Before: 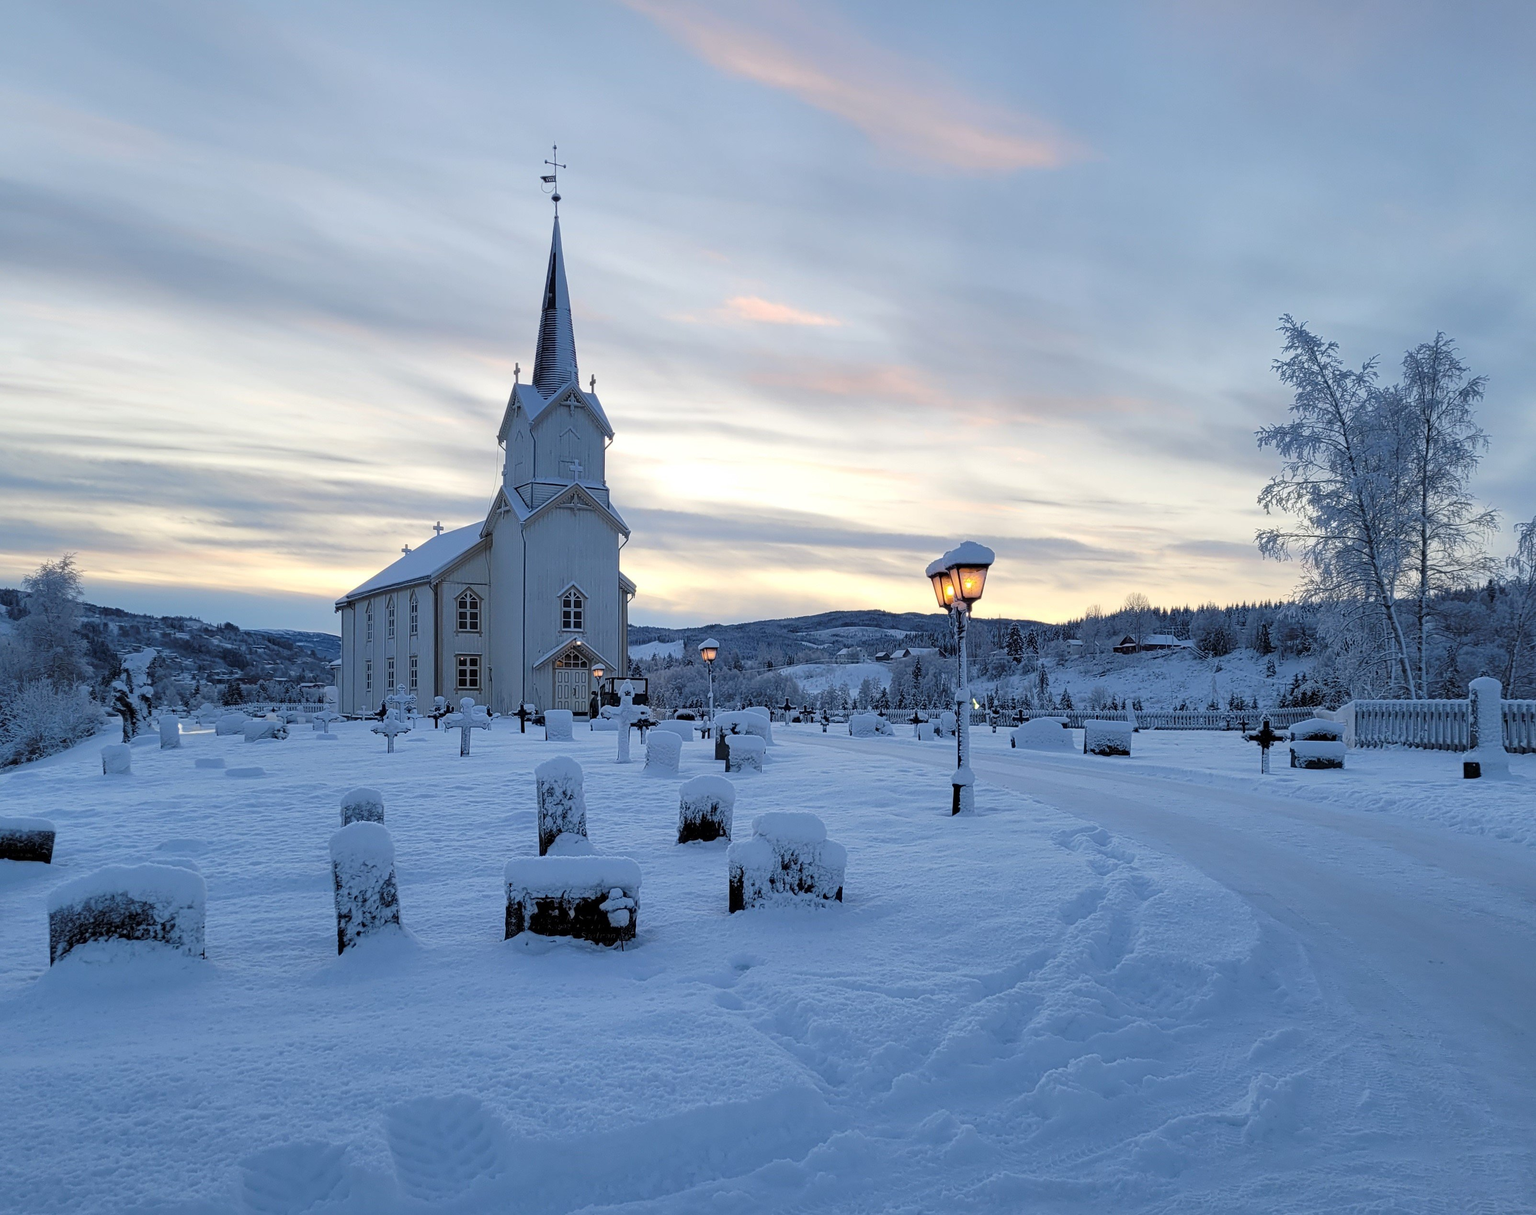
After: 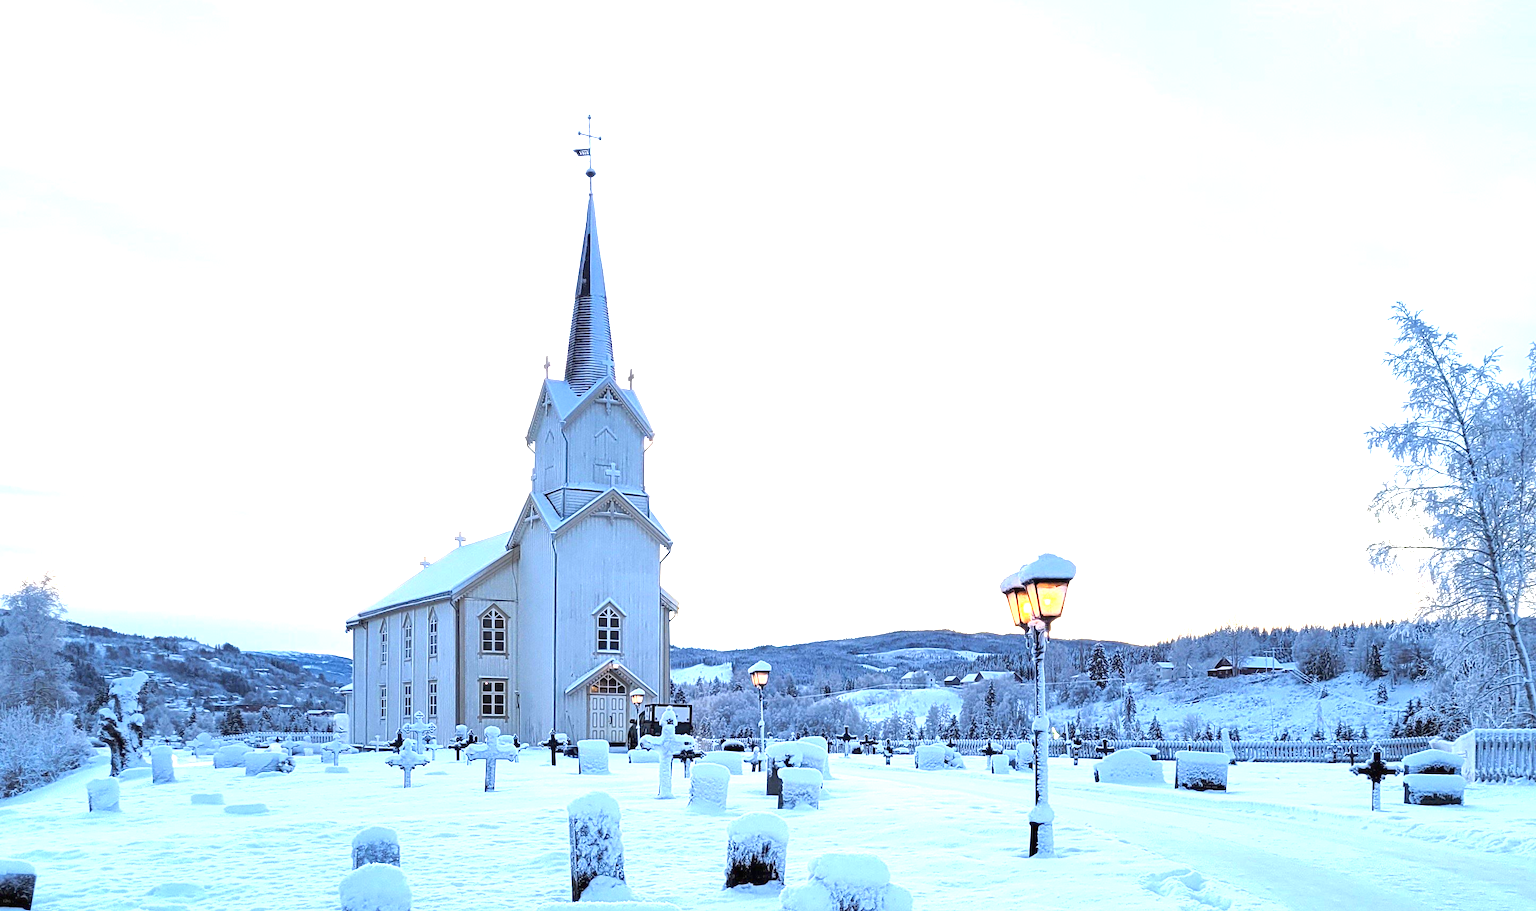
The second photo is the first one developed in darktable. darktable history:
shadows and highlights: shadows 25, white point adjustment -3, highlights -30
exposure: black level correction 0, exposure 2.088 EV, compensate exposure bias true, compensate highlight preservation false
grain: coarseness 14.57 ISO, strength 8.8%
crop: left 1.509%, top 3.452%, right 7.696%, bottom 28.452%
